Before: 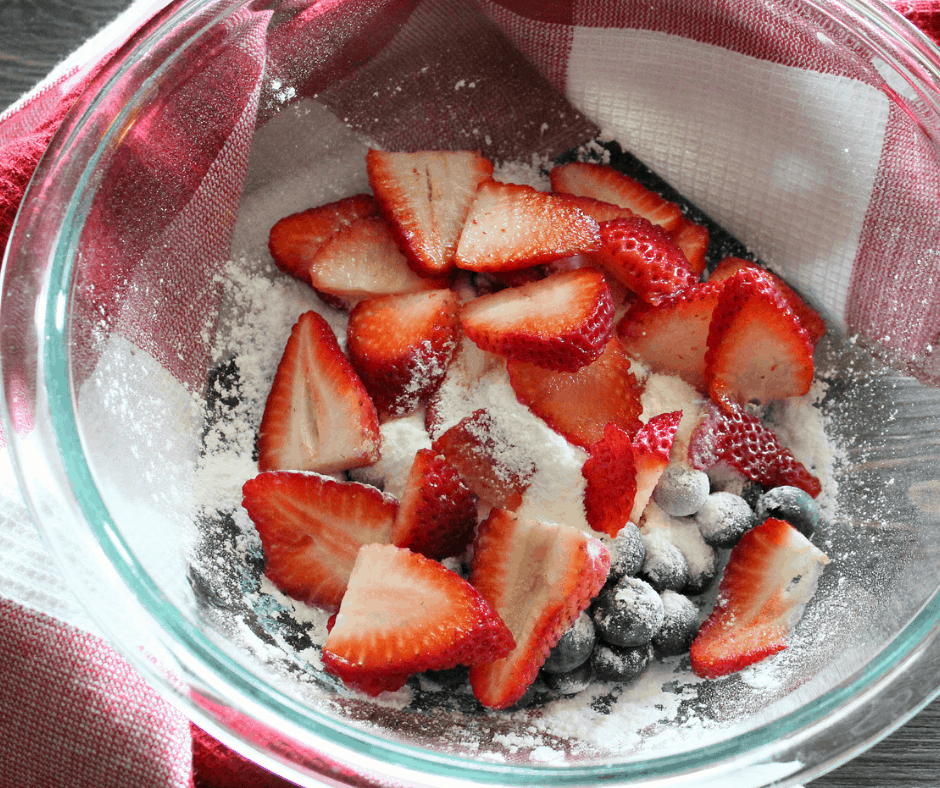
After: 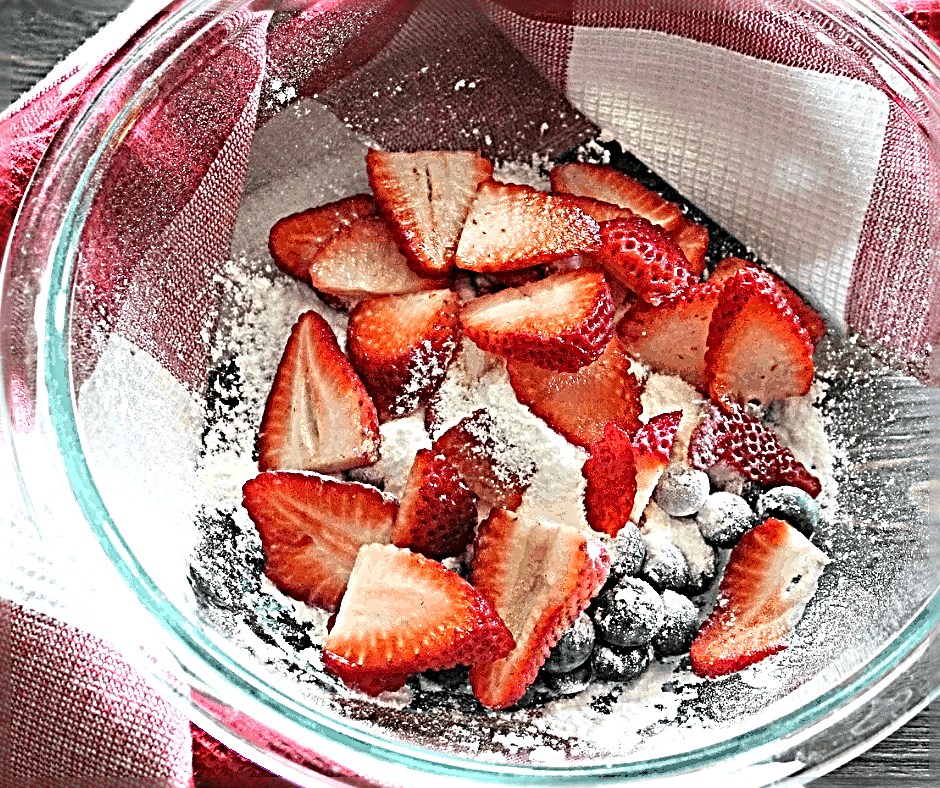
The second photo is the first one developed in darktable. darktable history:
sharpen: radius 4.035, amount 1.996
exposure: exposure 0.491 EV, compensate highlight preservation false
